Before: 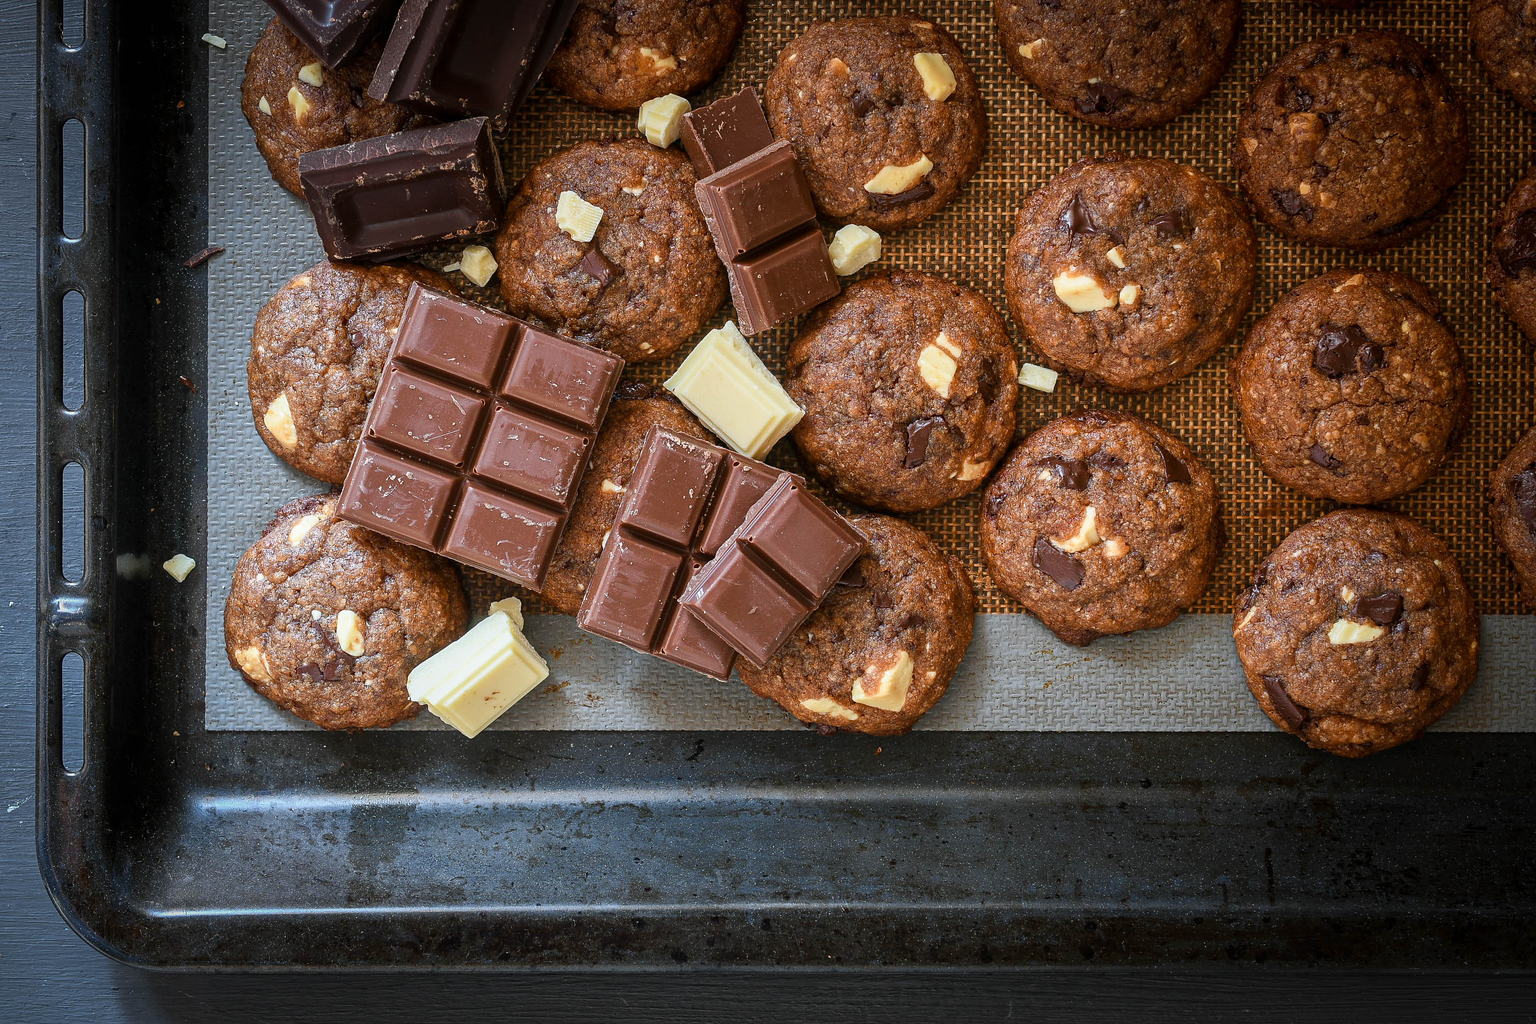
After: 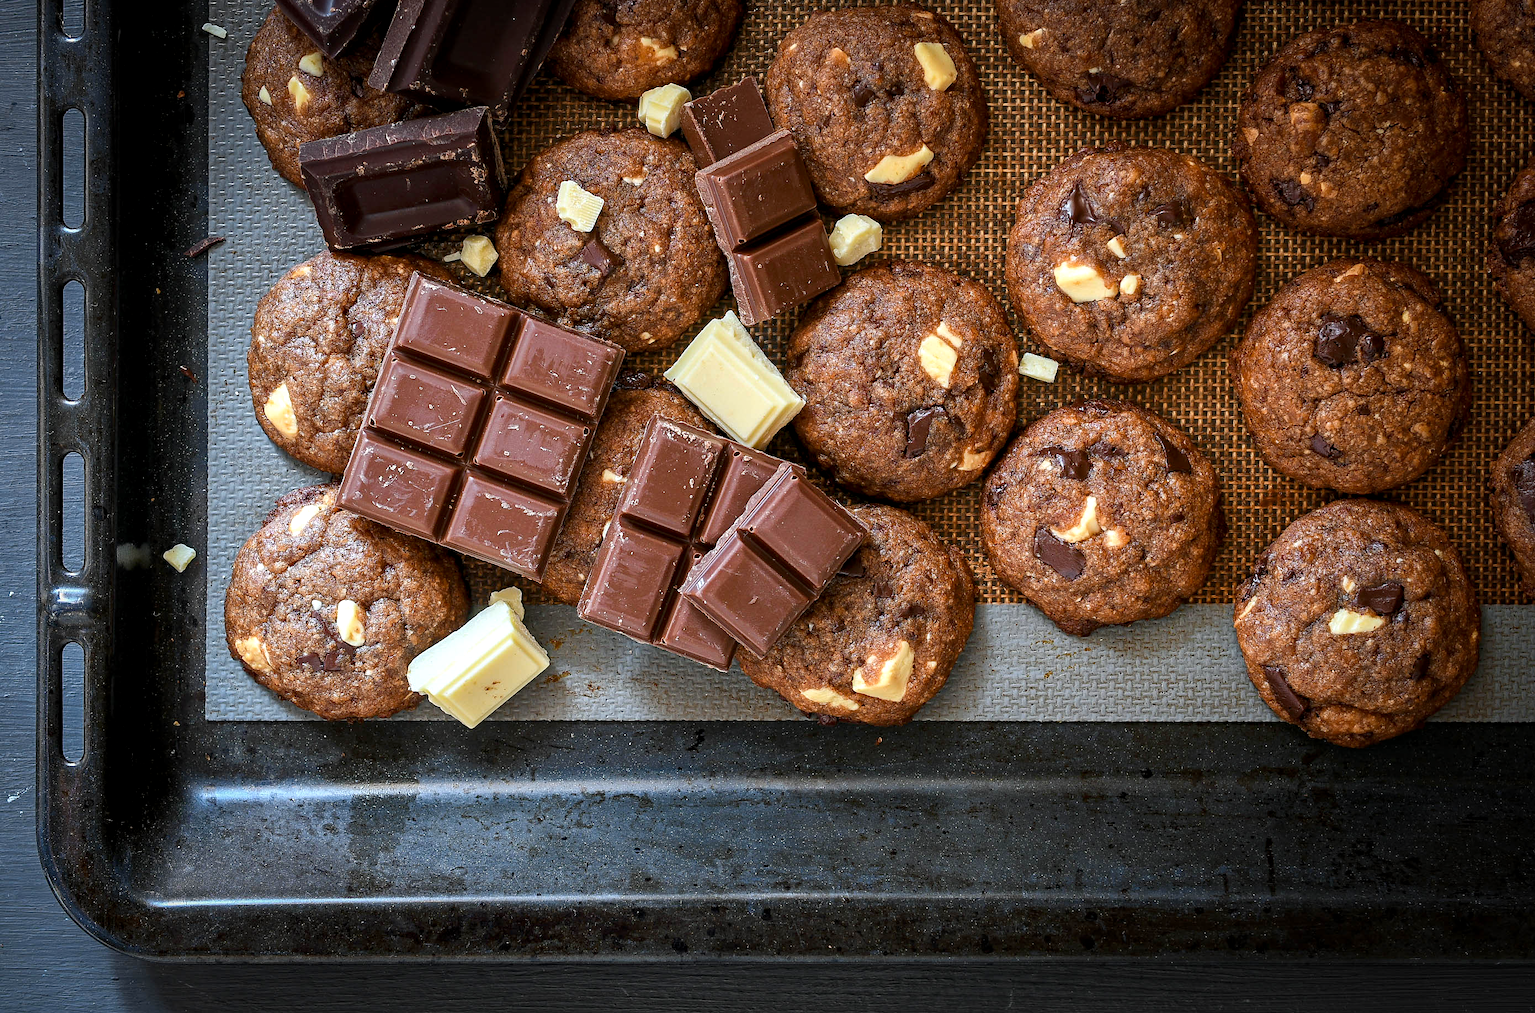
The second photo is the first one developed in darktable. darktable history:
crop: top 1.049%, right 0.001%
haze removal: compatibility mode true, adaptive false
contrast equalizer: octaves 7, y [[0.6 ×6], [0.55 ×6], [0 ×6], [0 ×6], [0 ×6]], mix 0.3
